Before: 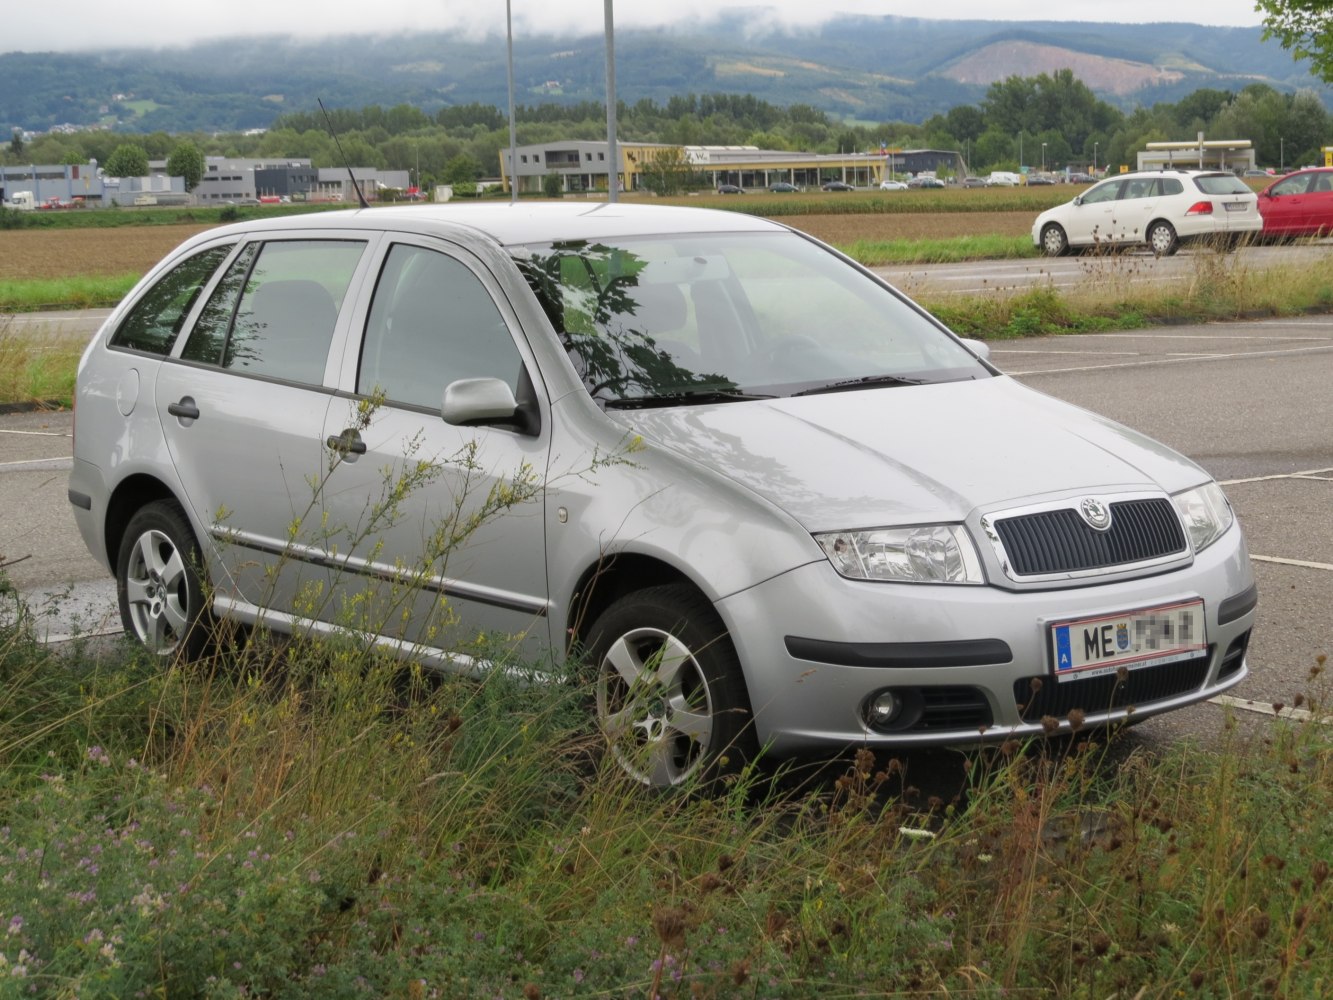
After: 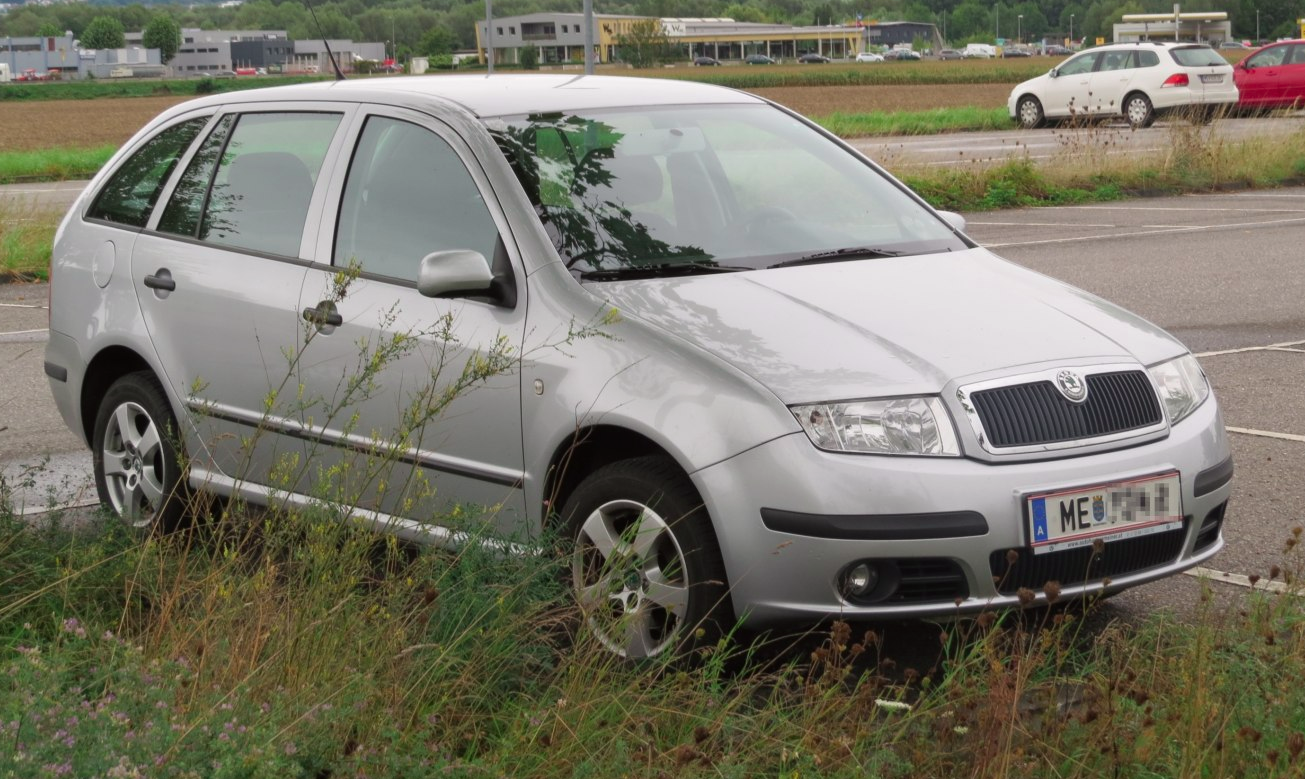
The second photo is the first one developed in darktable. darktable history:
tone curve: curves: ch0 [(0, 0) (0.253, 0.237) (1, 1)]; ch1 [(0, 0) (0.411, 0.385) (0.502, 0.506) (0.557, 0.565) (0.66, 0.683) (1, 1)]; ch2 [(0, 0) (0.394, 0.413) (0.5, 0.5) (1, 1)], color space Lab, independent channels, preserve colors none
crop and rotate: left 1.814%, top 12.818%, right 0.25%, bottom 9.225%
